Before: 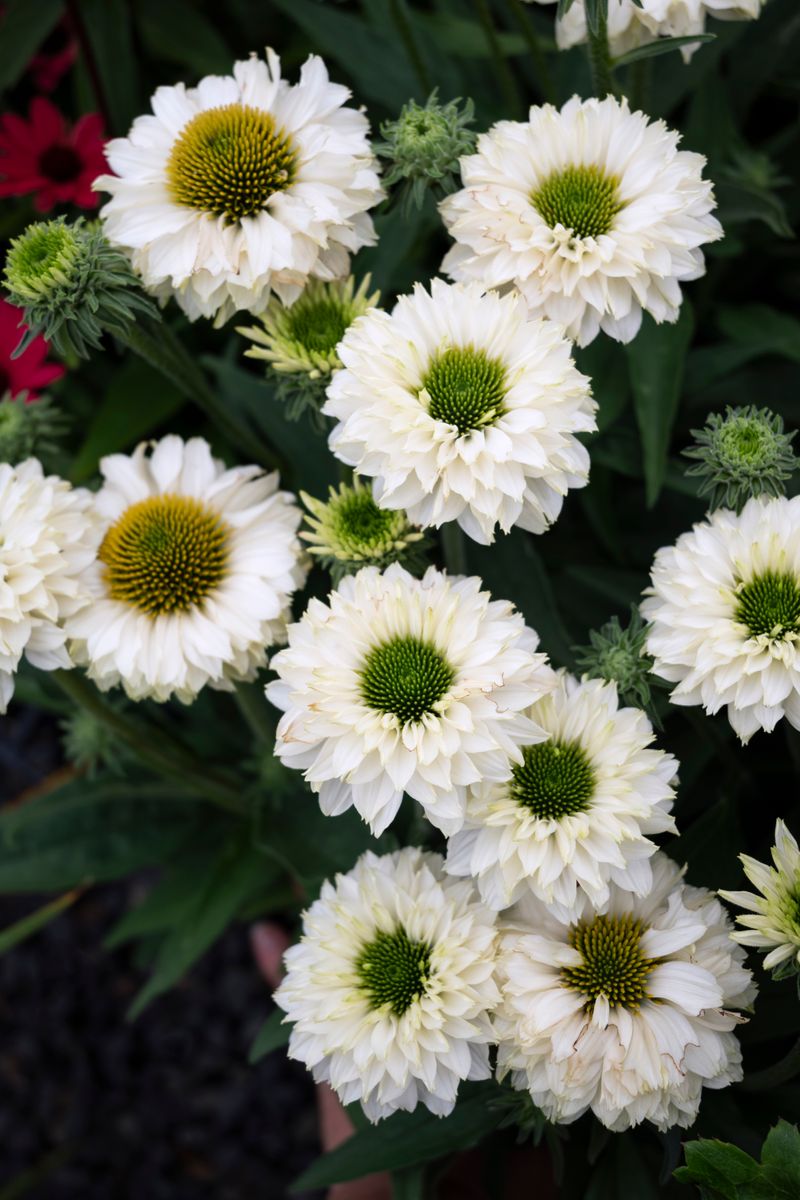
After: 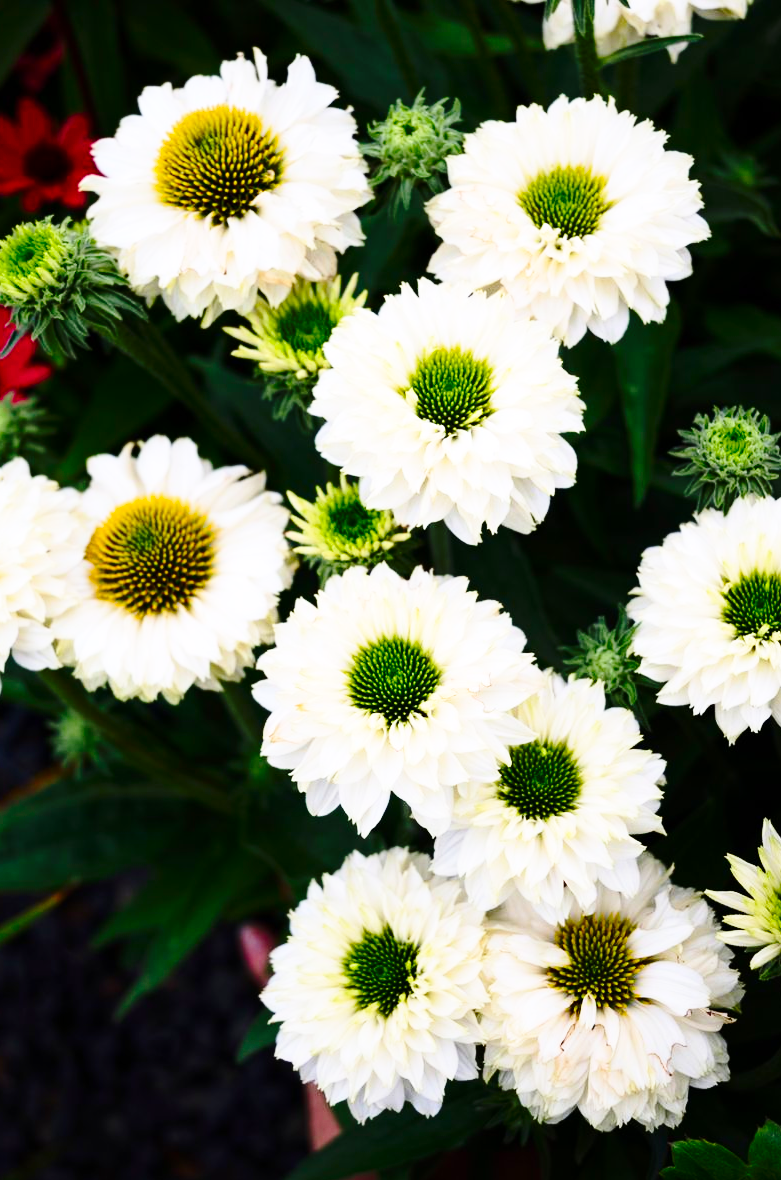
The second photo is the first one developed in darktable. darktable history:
contrast brightness saturation: contrast 0.183, saturation 0.296
crop and rotate: left 1.665%, right 0.587%, bottom 1.589%
base curve: curves: ch0 [(0, 0) (0.036, 0.037) (0.121, 0.228) (0.46, 0.76) (0.859, 0.983) (1, 1)], preserve colors none
